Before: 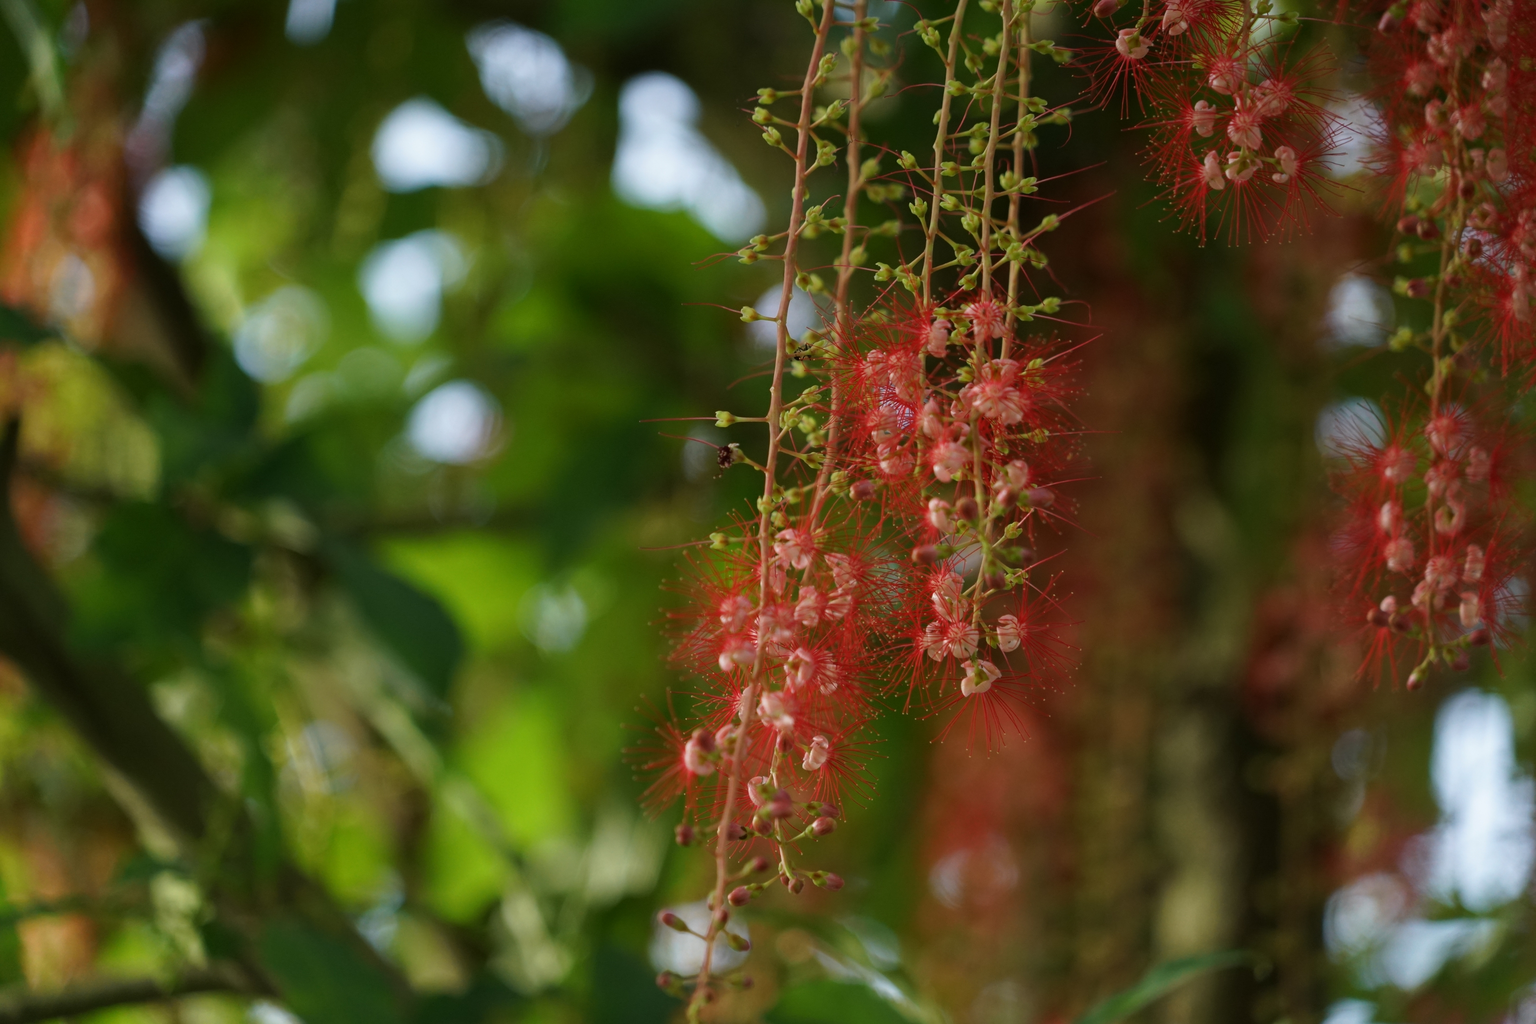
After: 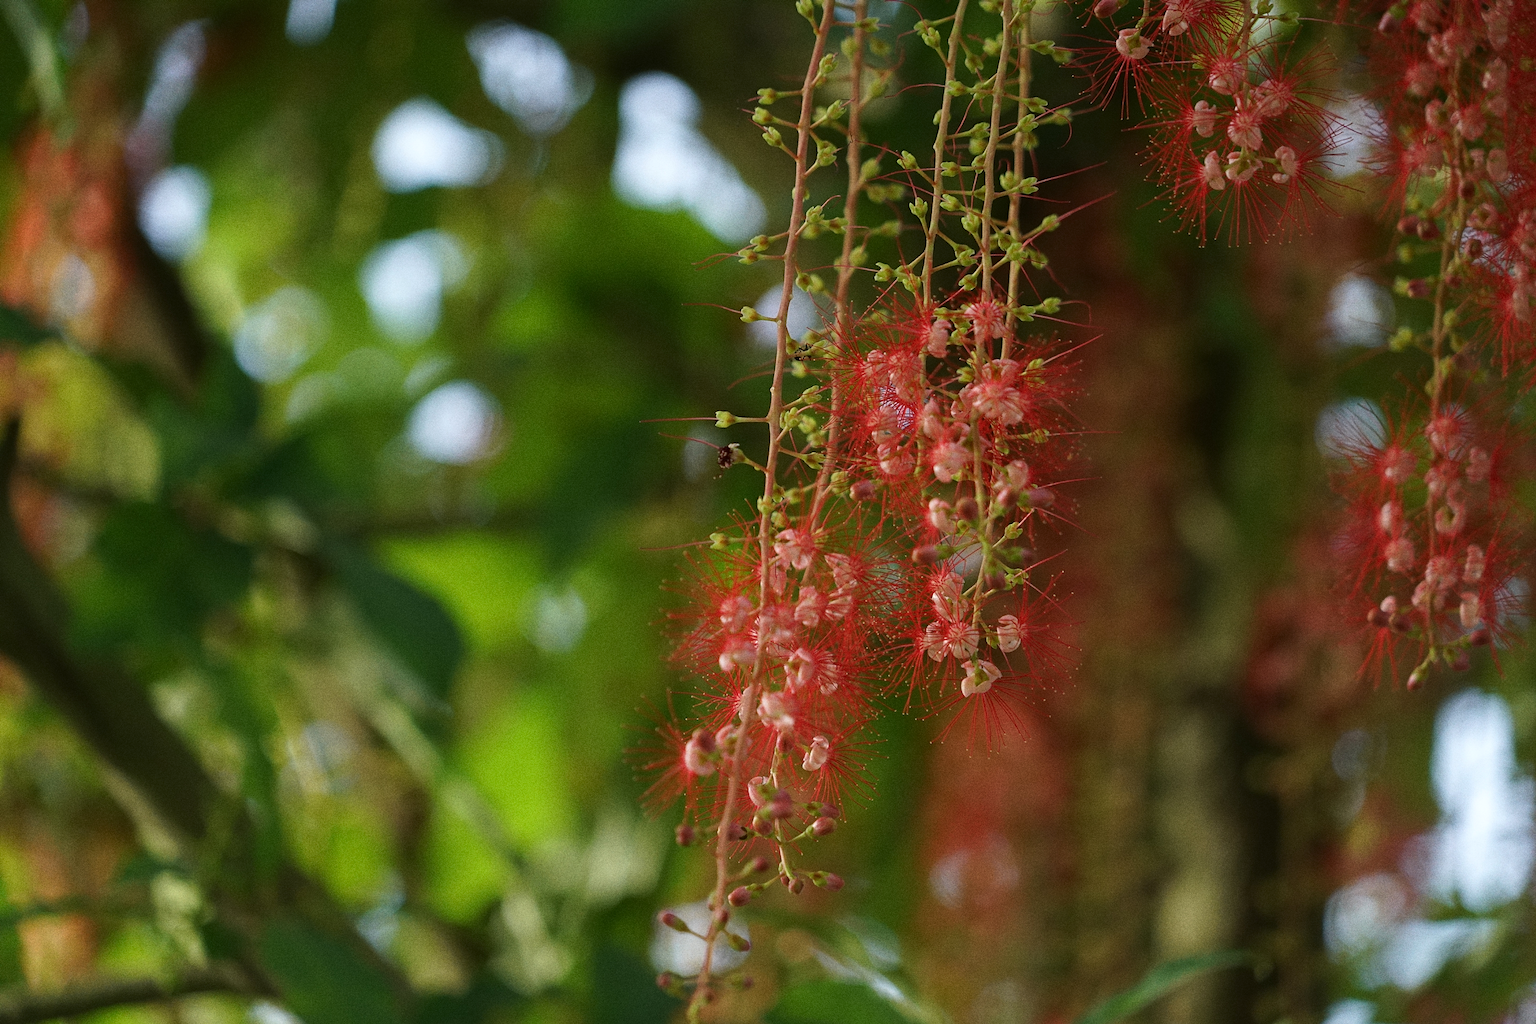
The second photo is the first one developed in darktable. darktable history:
grain: coarseness 0.09 ISO, strength 40%
exposure: exposure 0.128 EV, compensate highlight preservation false
sharpen: on, module defaults
